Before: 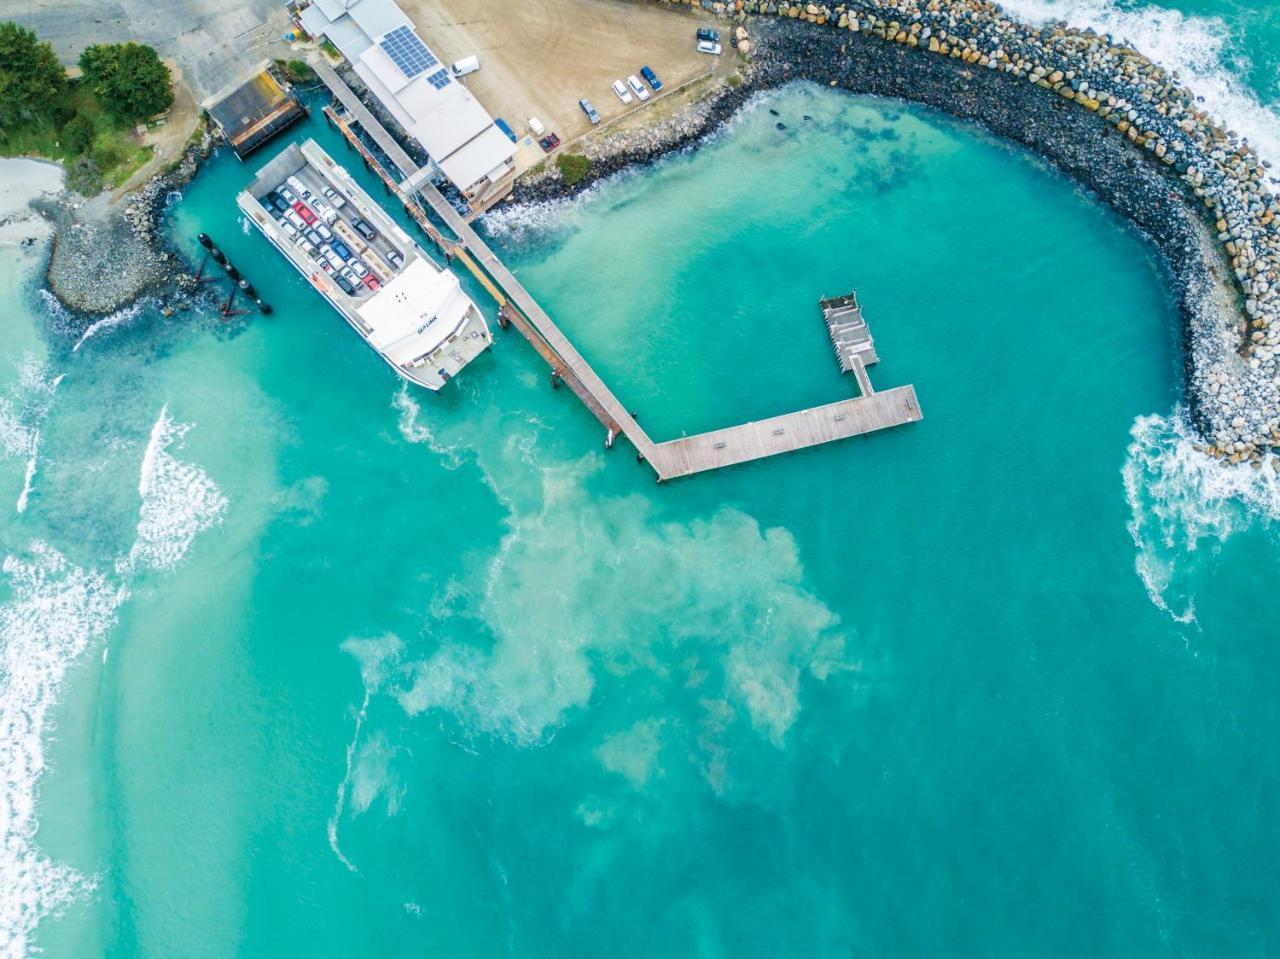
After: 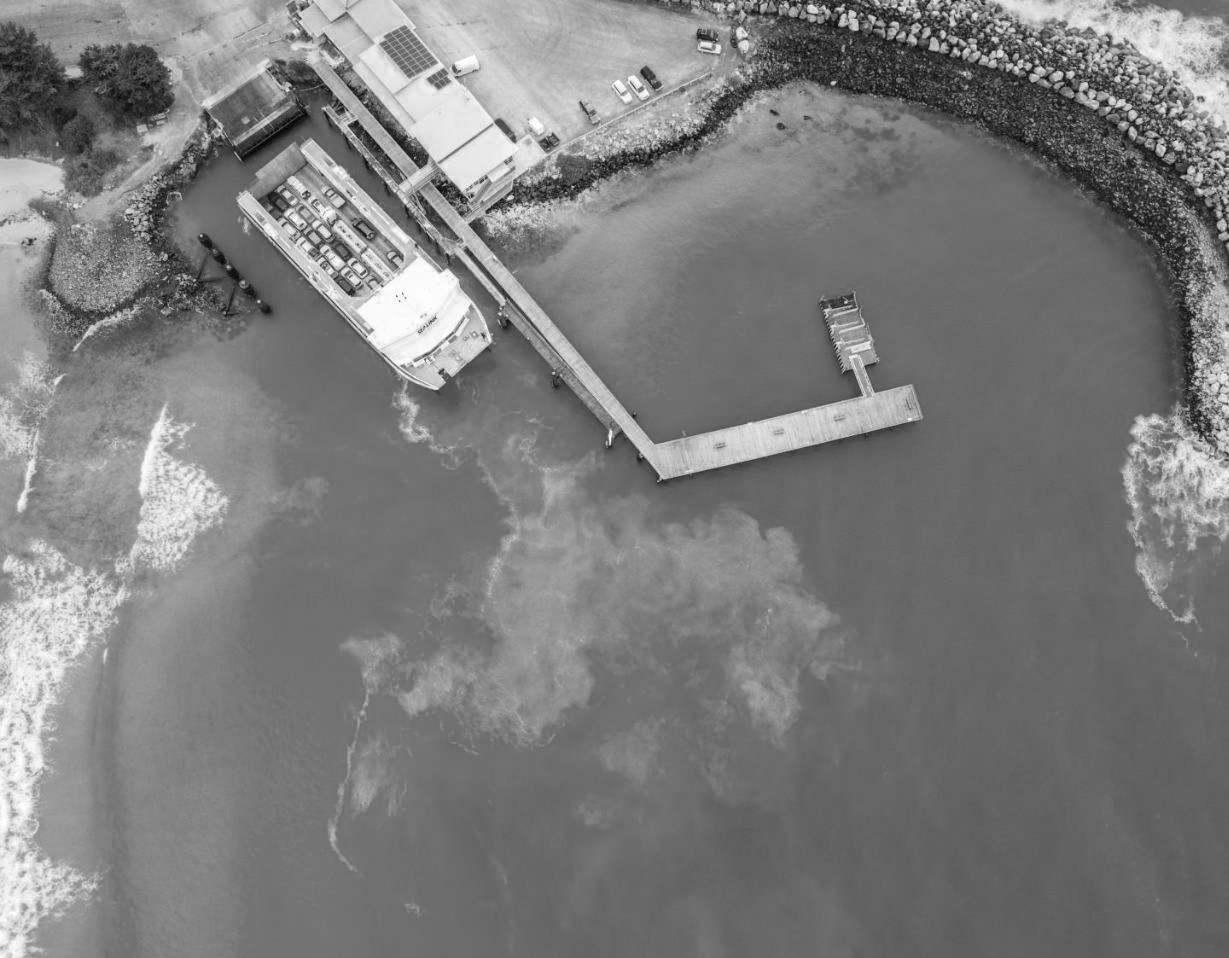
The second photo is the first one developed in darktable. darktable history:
crop: right 3.934%, bottom 0.05%
color zones: curves: ch0 [(0.002, 0.593) (0.143, 0.417) (0.285, 0.541) (0.455, 0.289) (0.608, 0.327) (0.727, 0.283) (0.869, 0.571) (1, 0.603)]; ch1 [(0, 0) (0.143, 0) (0.286, 0) (0.429, 0) (0.571, 0) (0.714, 0) (0.857, 0)]
